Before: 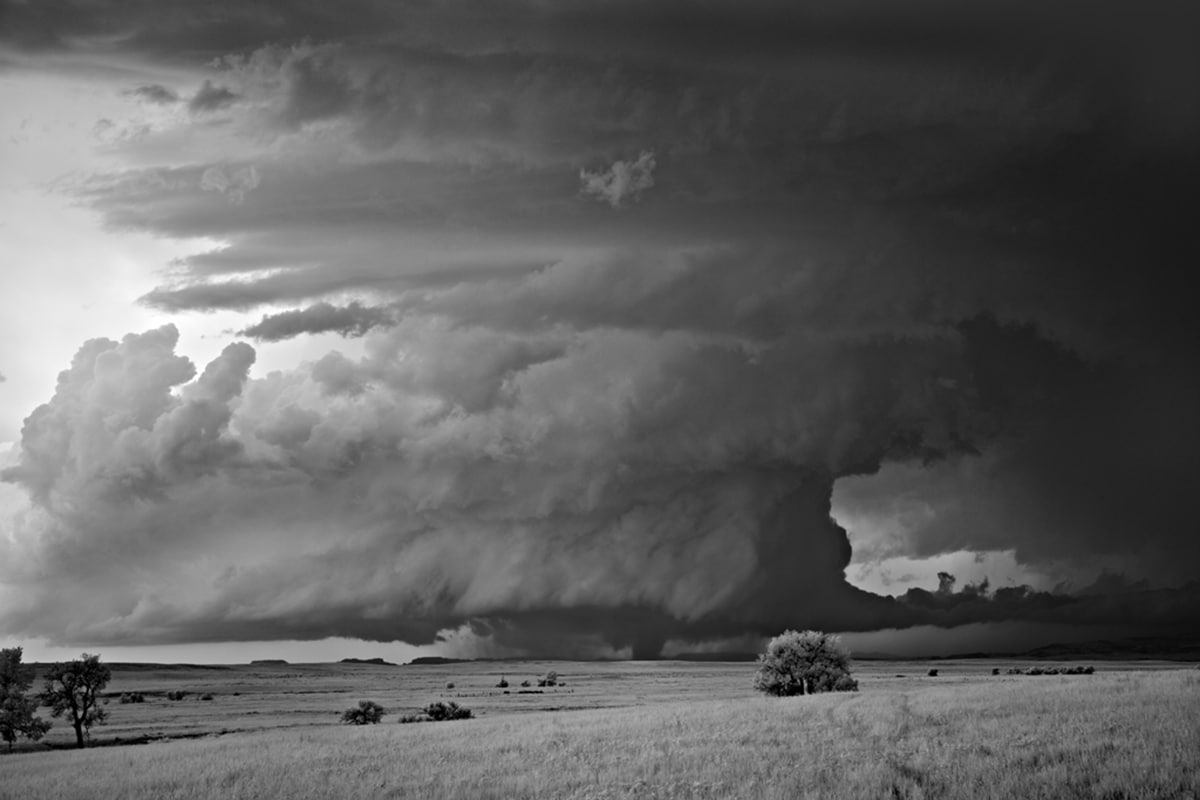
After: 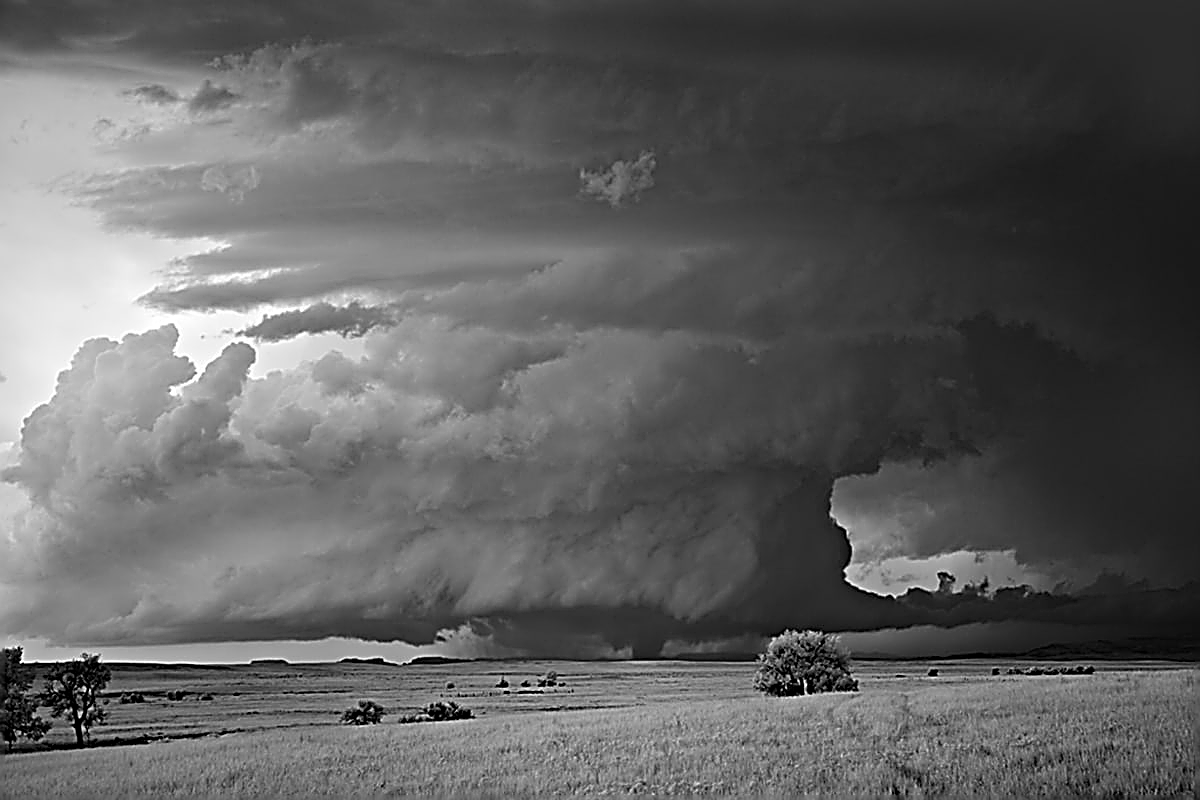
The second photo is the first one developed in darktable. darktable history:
sharpen: amount 2
color zones: curves: ch1 [(0, 0.708) (0.088, 0.648) (0.245, 0.187) (0.429, 0.326) (0.571, 0.498) (0.714, 0.5) (0.857, 0.5) (1, 0.708)]
